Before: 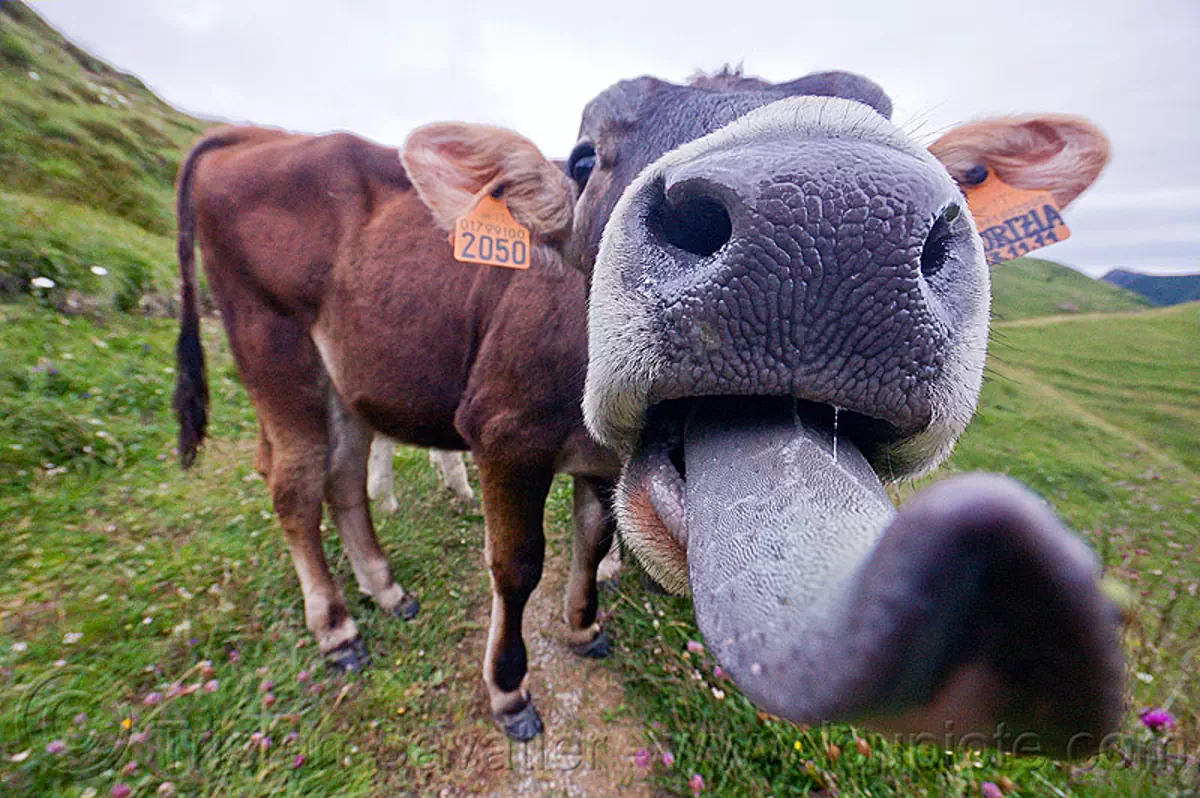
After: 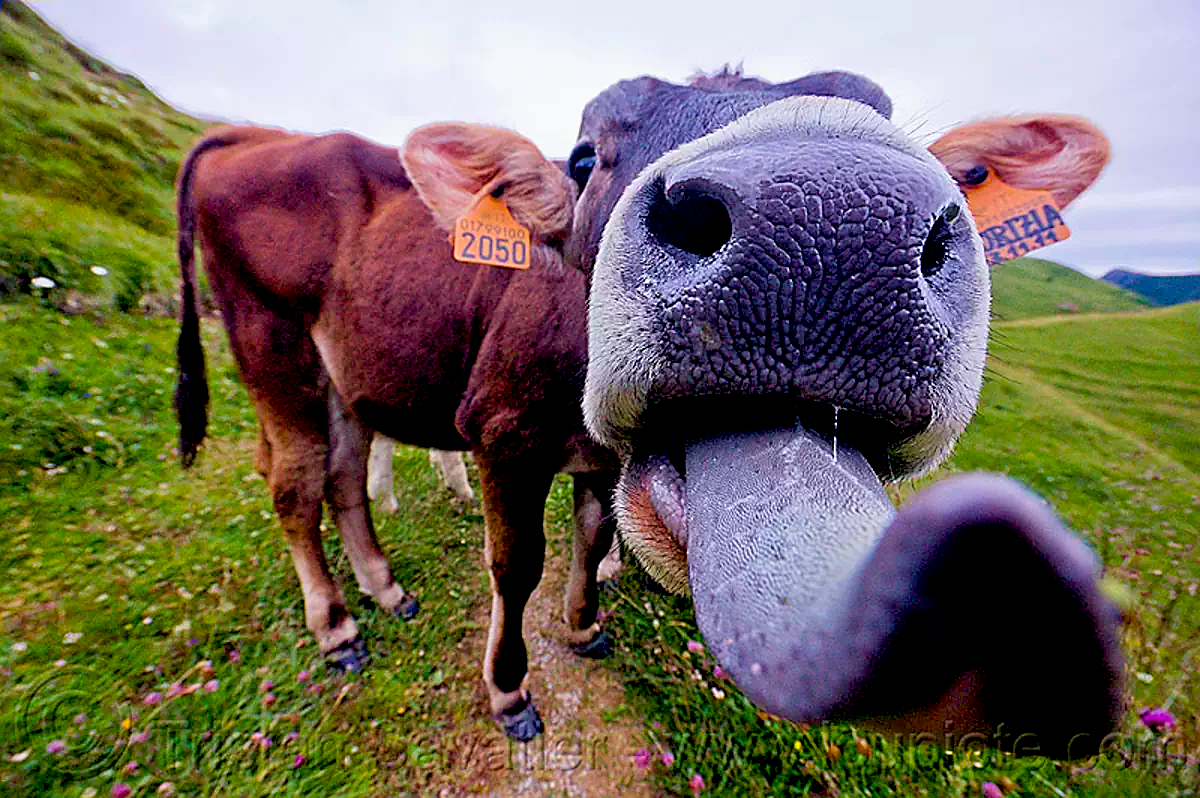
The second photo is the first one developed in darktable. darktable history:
sharpen: radius 1.864, amount 0.398, threshold 1.271
color balance rgb: perceptual saturation grading › global saturation 30%, global vibrance 20%
exposure: black level correction 0.029, exposure -0.073 EV, compensate highlight preservation false
velvia: on, module defaults
